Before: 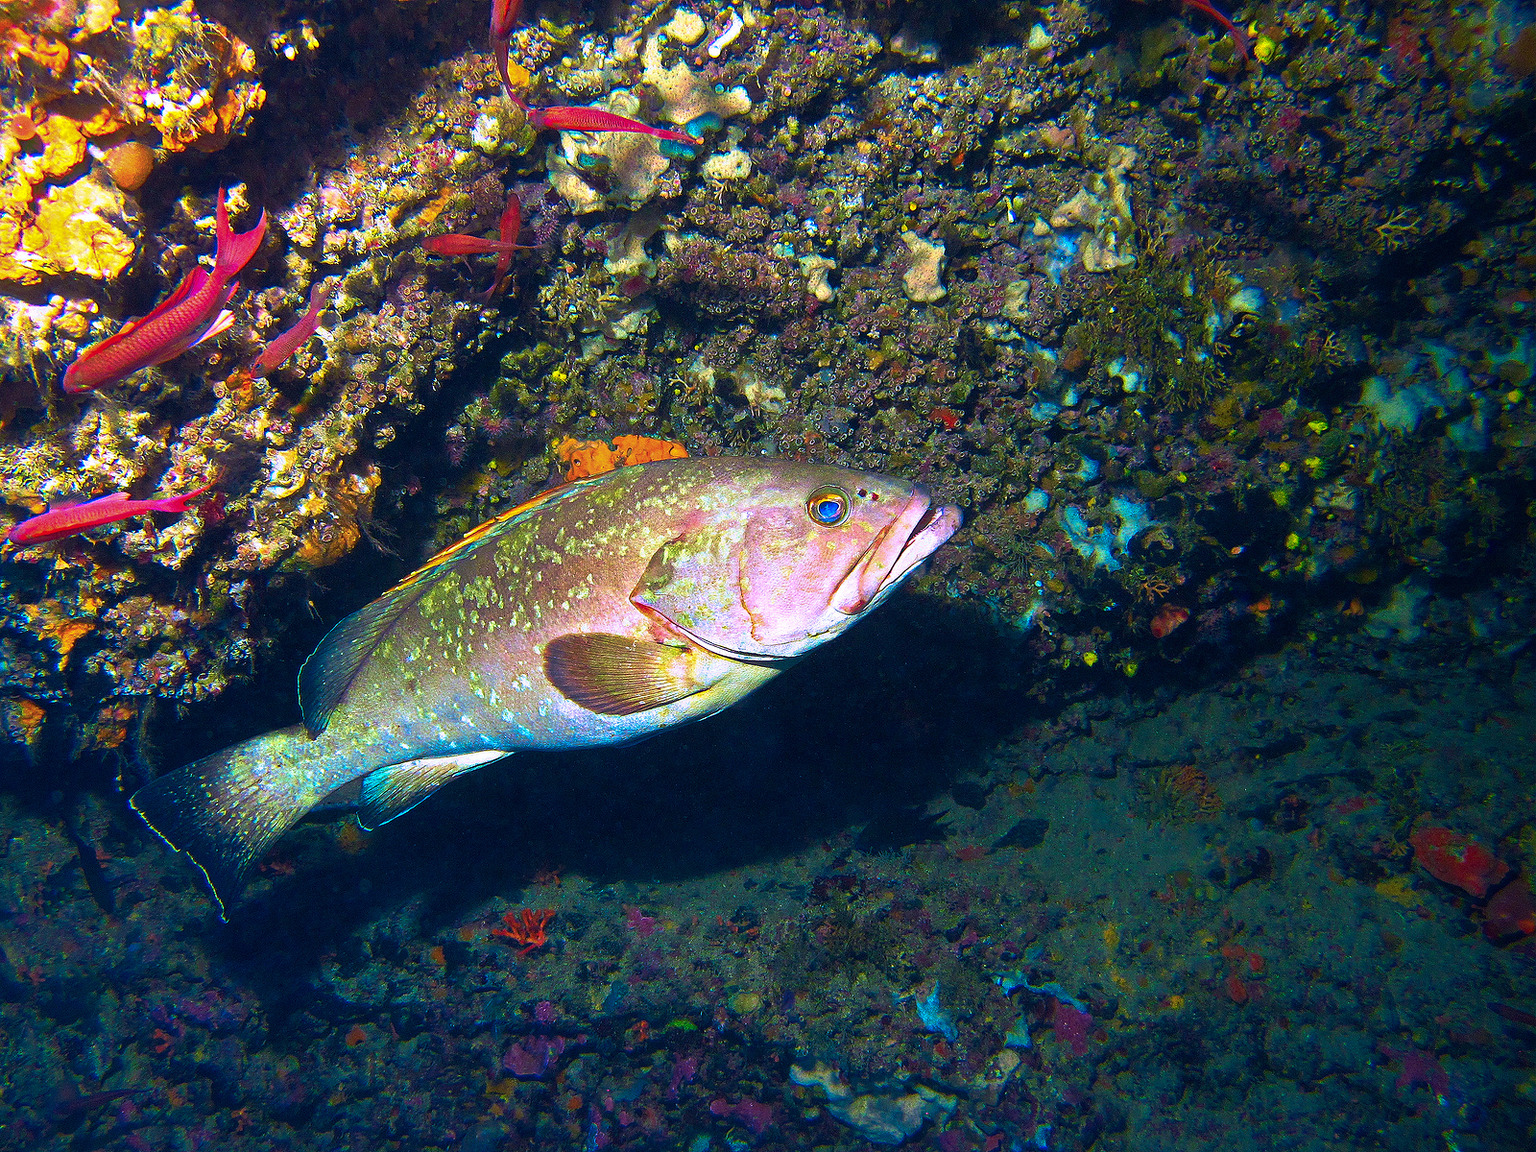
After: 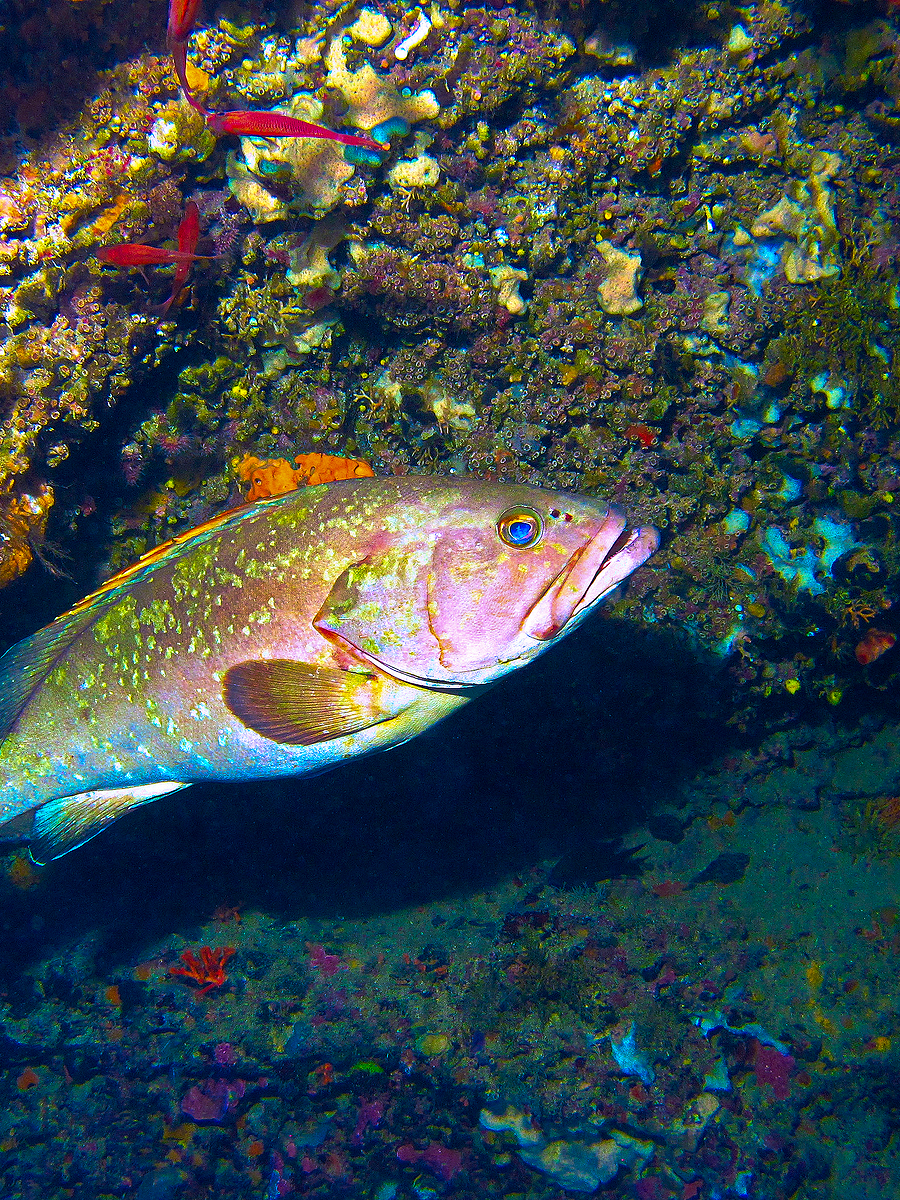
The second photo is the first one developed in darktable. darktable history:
color zones: curves: ch0 [(0.068, 0.464) (0.25, 0.5) (0.48, 0.508) (0.75, 0.536) (0.886, 0.476) (0.967, 0.456)]; ch1 [(0.066, 0.456) (0.25, 0.5) (0.616, 0.508) (0.746, 0.56) (0.934, 0.444)]
crop: left 21.496%, right 22.254%
color balance rgb: perceptual saturation grading › global saturation 20%, global vibrance 20%
